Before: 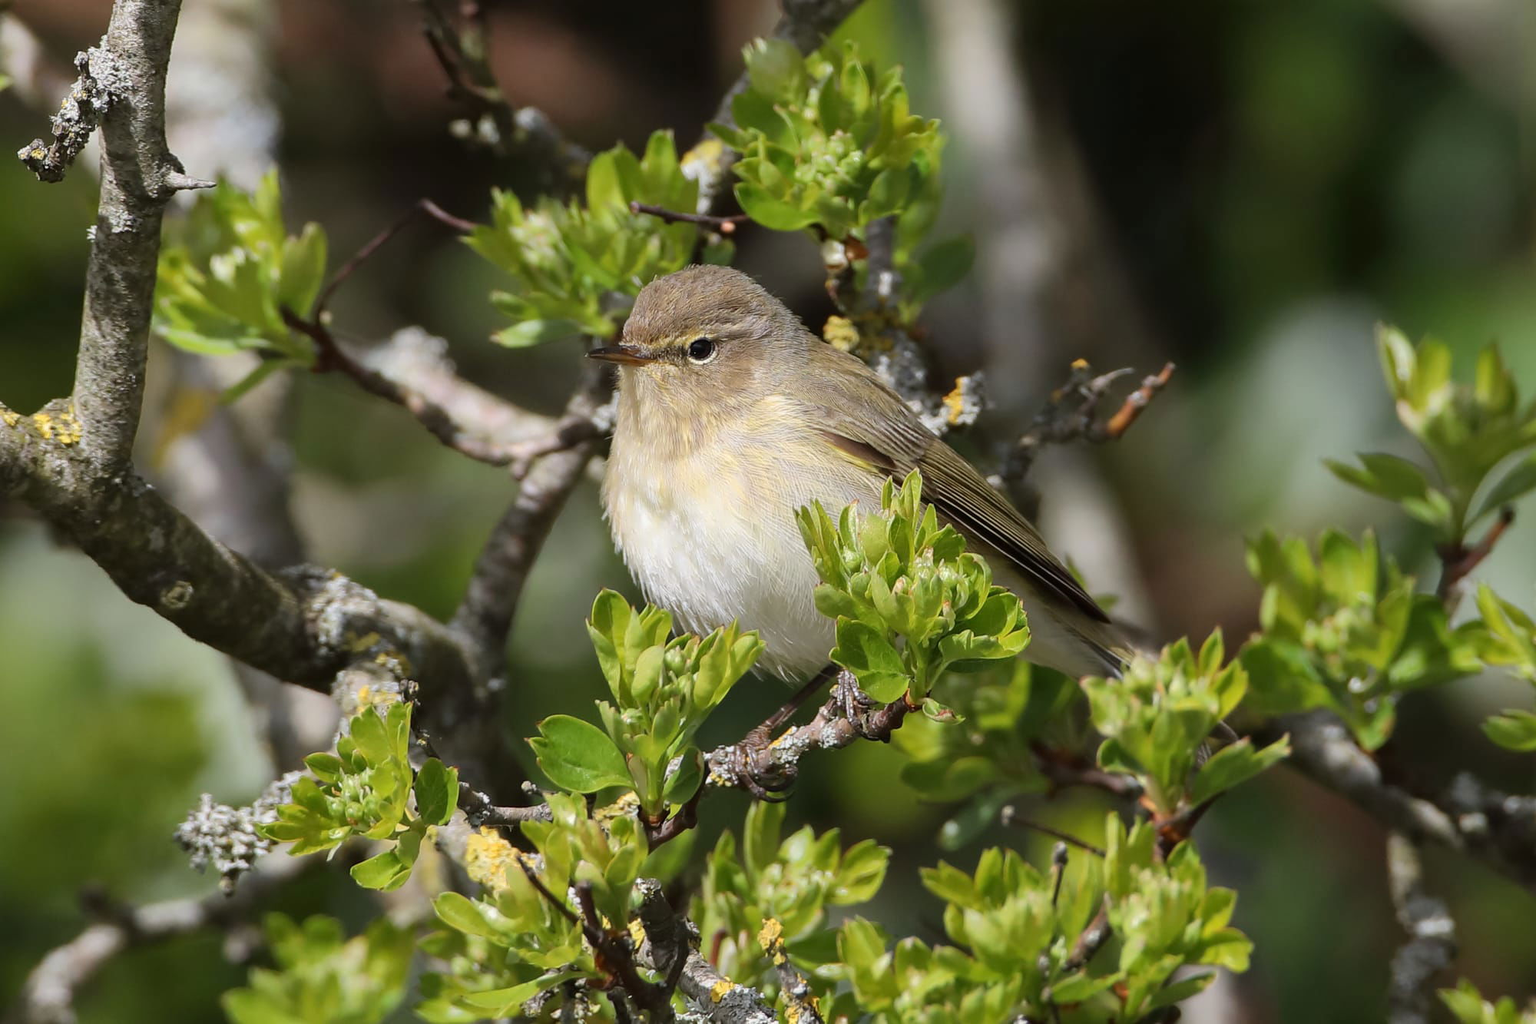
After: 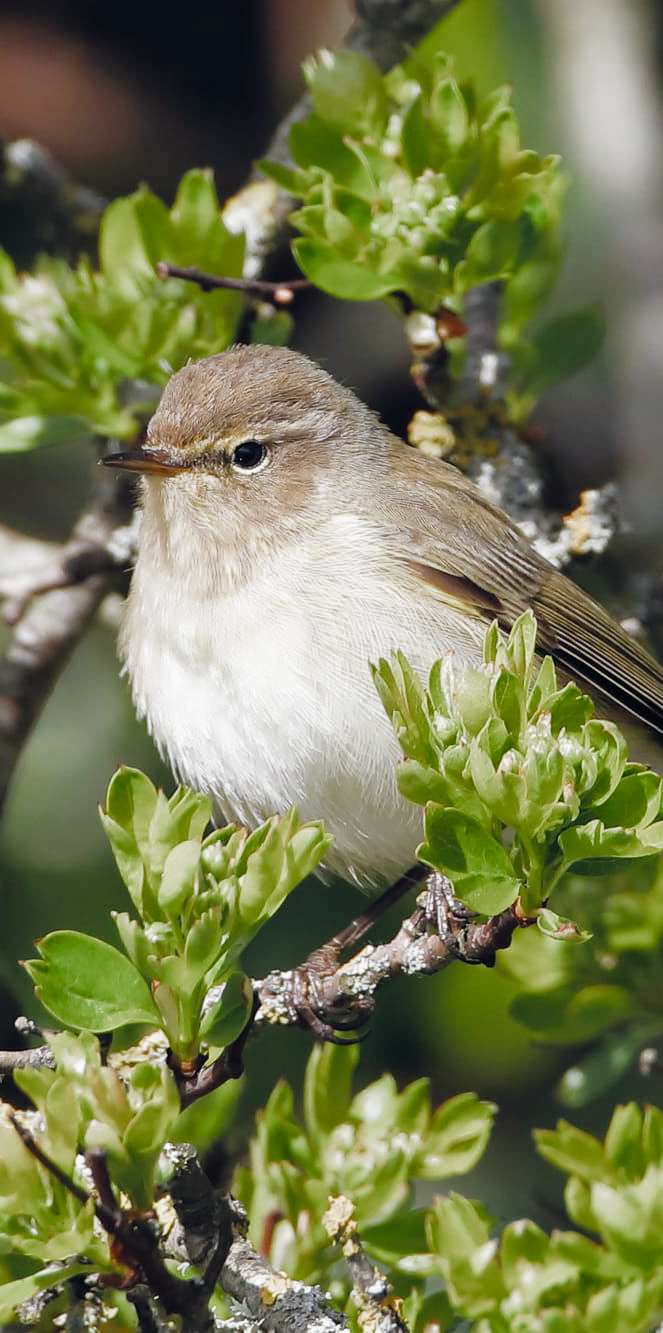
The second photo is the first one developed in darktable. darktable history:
color balance rgb: global offset › chroma 0.094%, global offset › hue 253.33°, perceptual saturation grading › global saturation 29.428%, perceptual brilliance grading › global brilliance 12.39%
crop: left 33.243%, right 33.581%
filmic rgb: black relative exposure -7.96 EV, white relative exposure 3.97 EV, threshold 5.95 EV, hardness 4.12, contrast 0.993, preserve chrominance RGB euclidean norm (legacy), color science v4 (2020), iterations of high-quality reconstruction 0, enable highlight reconstruction true
